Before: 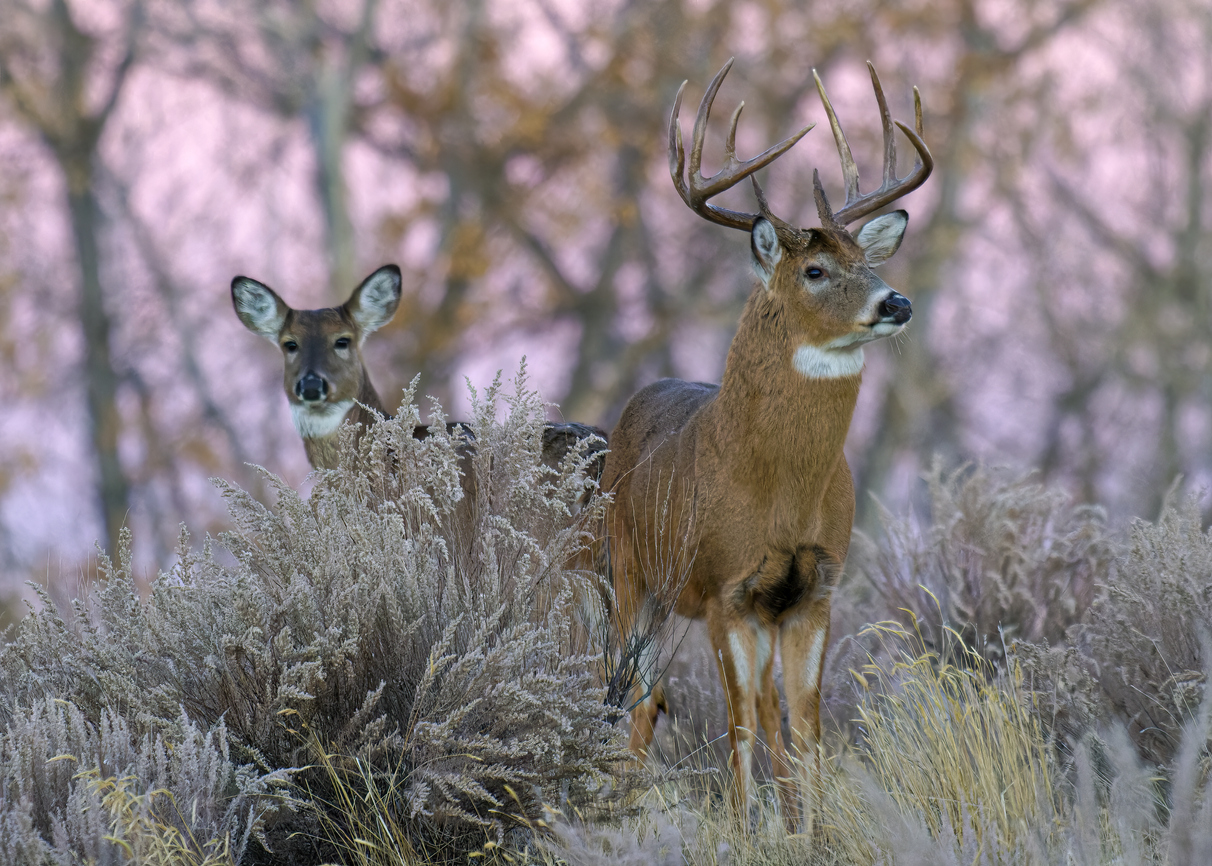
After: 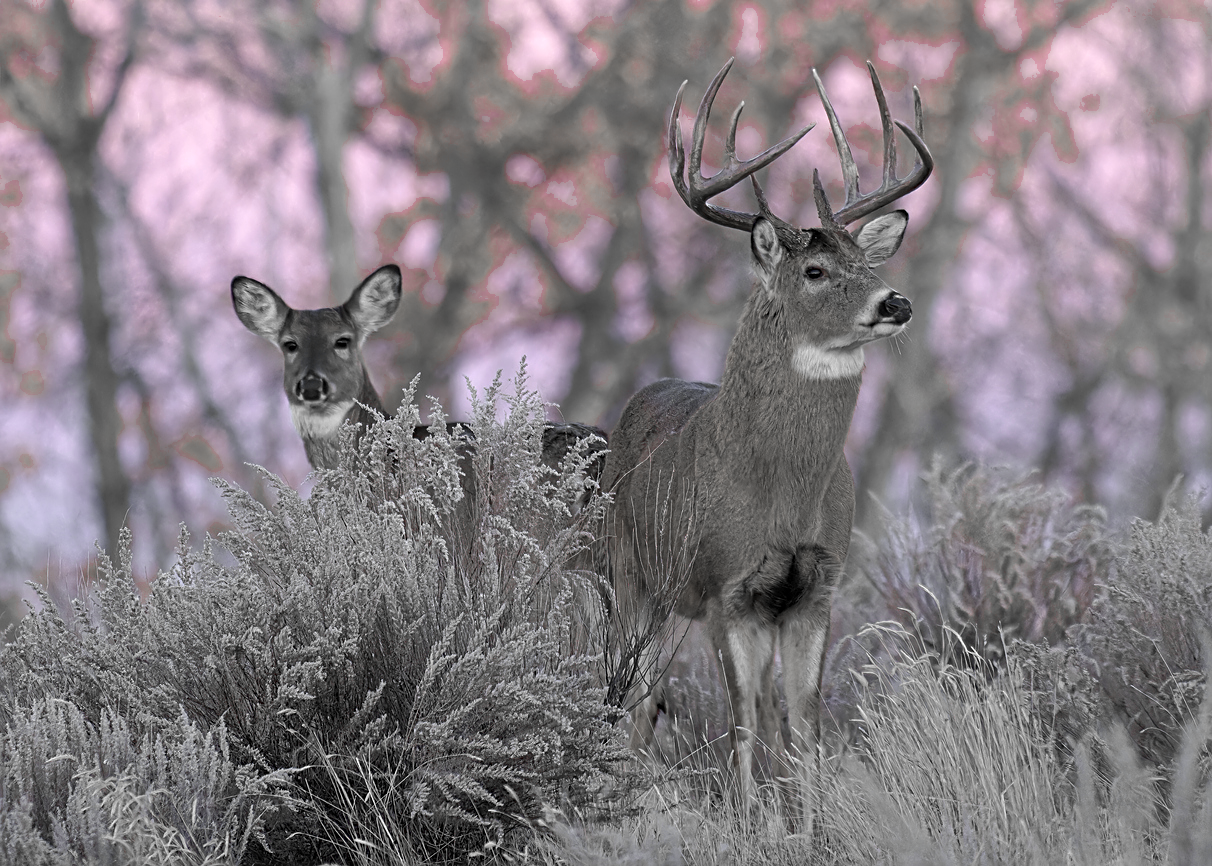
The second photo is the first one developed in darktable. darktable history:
sharpen: on, module defaults
color zones: curves: ch0 [(0, 0.278) (0.143, 0.5) (0.286, 0.5) (0.429, 0.5) (0.571, 0.5) (0.714, 0.5) (0.857, 0.5) (1, 0.5)]; ch1 [(0, 1) (0.143, 0.165) (0.286, 0) (0.429, 0) (0.571, 0) (0.714, 0) (0.857, 0.5) (1, 0.5)]; ch2 [(0, 0.508) (0.143, 0.5) (0.286, 0.5) (0.429, 0.5) (0.571, 0.5) (0.714, 0.5) (0.857, 0.5) (1, 0.5)]
